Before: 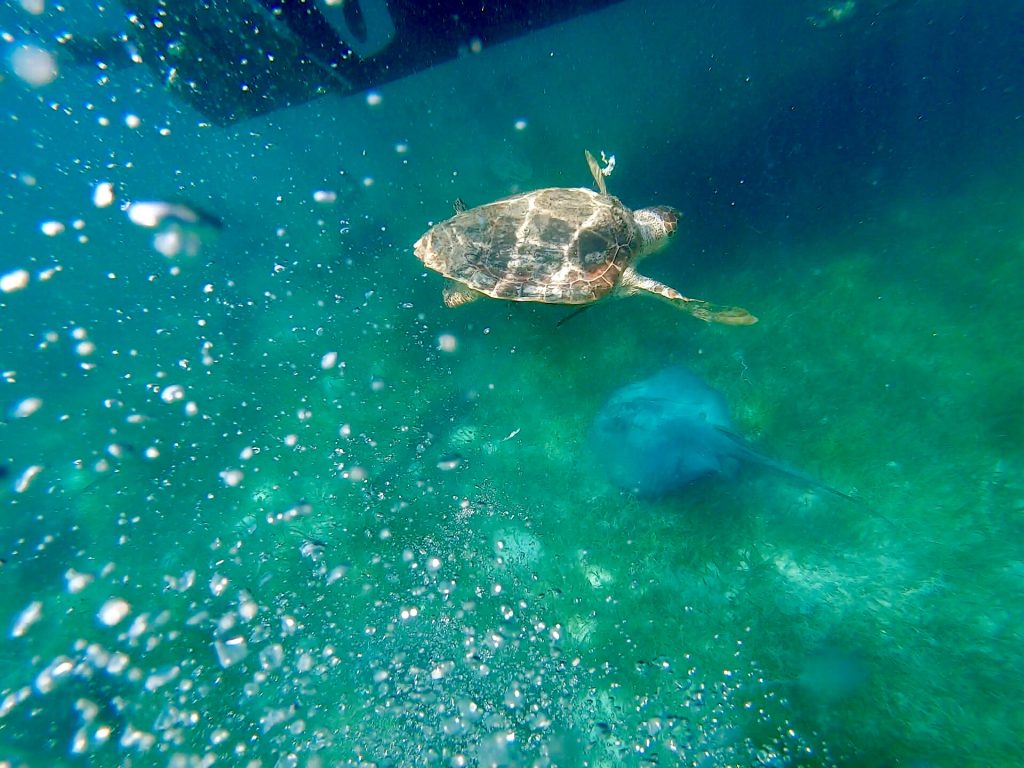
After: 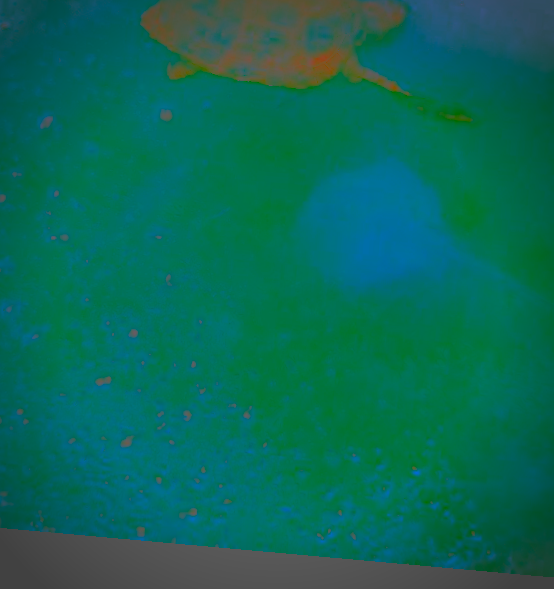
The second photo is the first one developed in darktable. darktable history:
vignetting: automatic ratio true
exposure: exposure 0.078 EV, compensate highlight preservation false
crop and rotate: left 29.237%, top 31.152%, right 19.807%
sharpen: on, module defaults
contrast brightness saturation: contrast -0.99, brightness -0.17, saturation 0.75
rotate and perspective: rotation 5.12°, automatic cropping off
